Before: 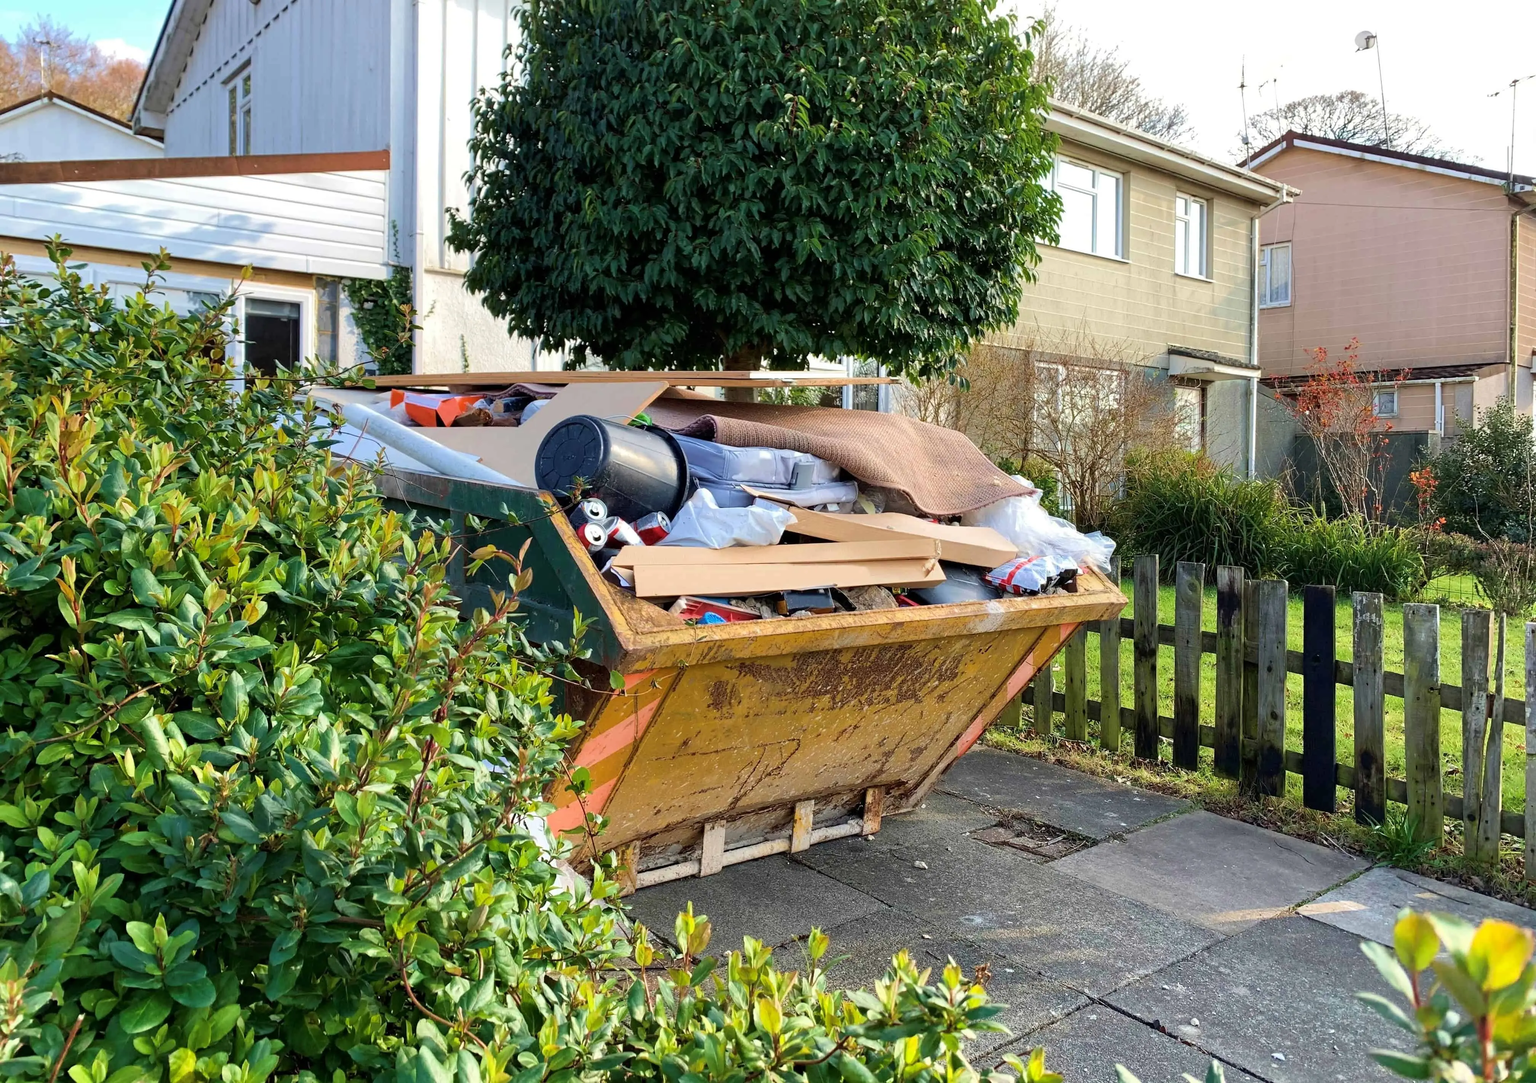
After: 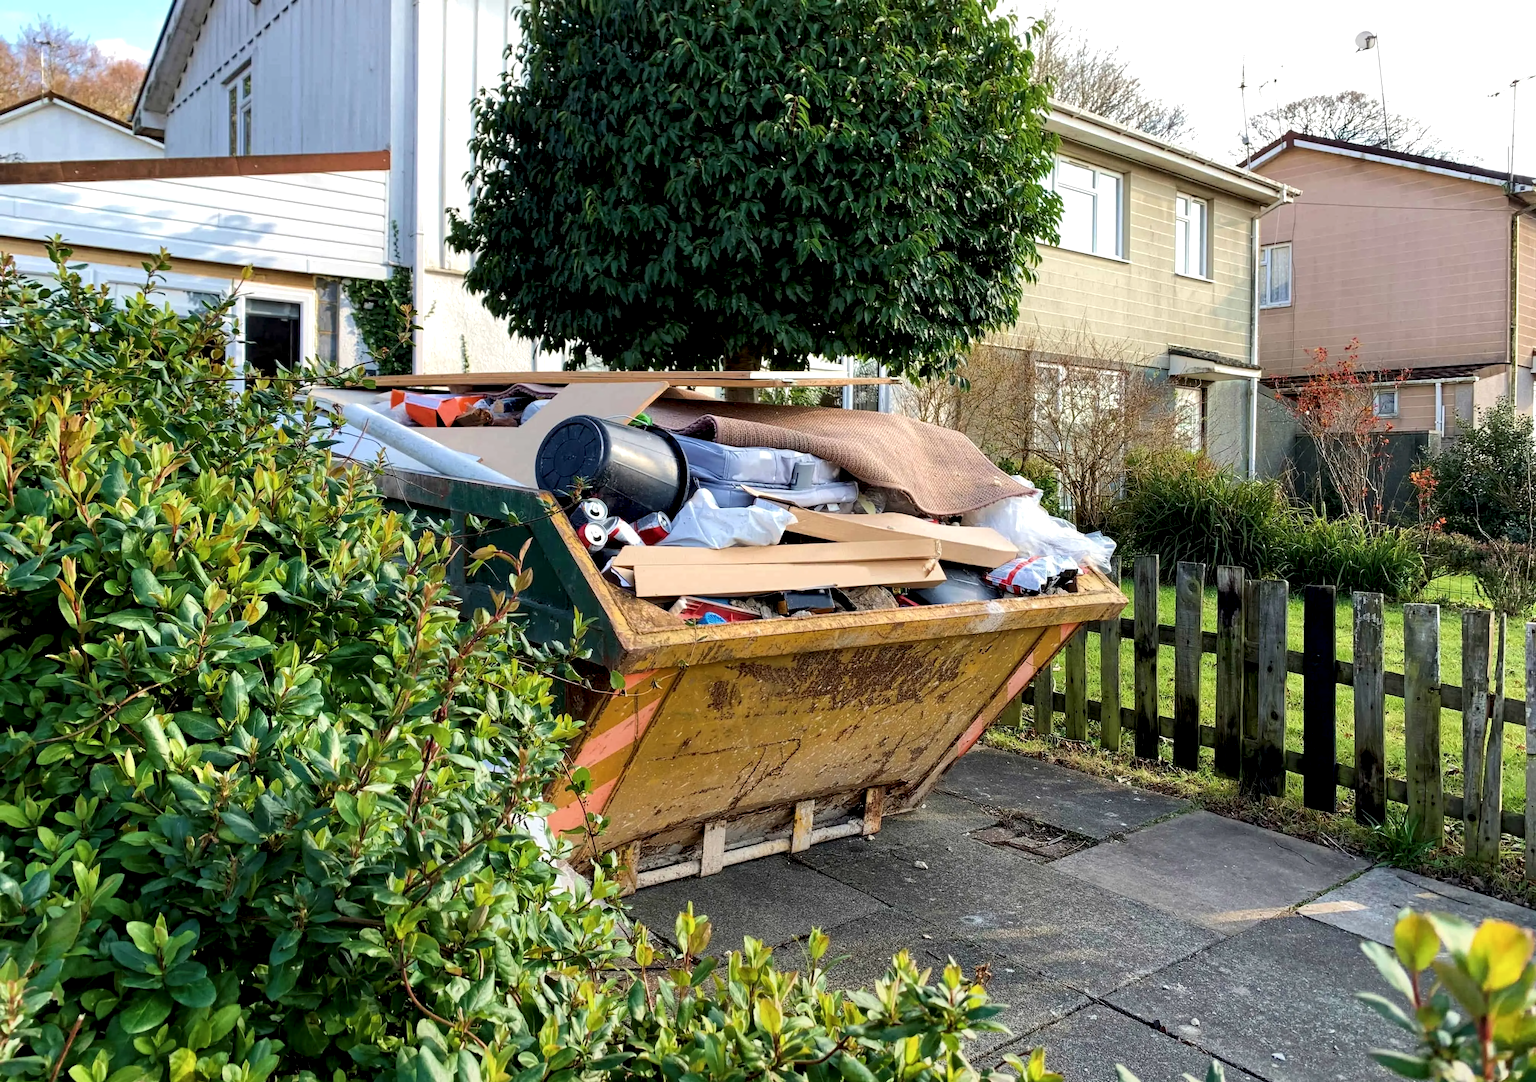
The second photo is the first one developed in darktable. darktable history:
local contrast: highlights 123%, shadows 126%, detail 140%, midtone range 0.254
graduated density: rotation -180°, offset 27.42
